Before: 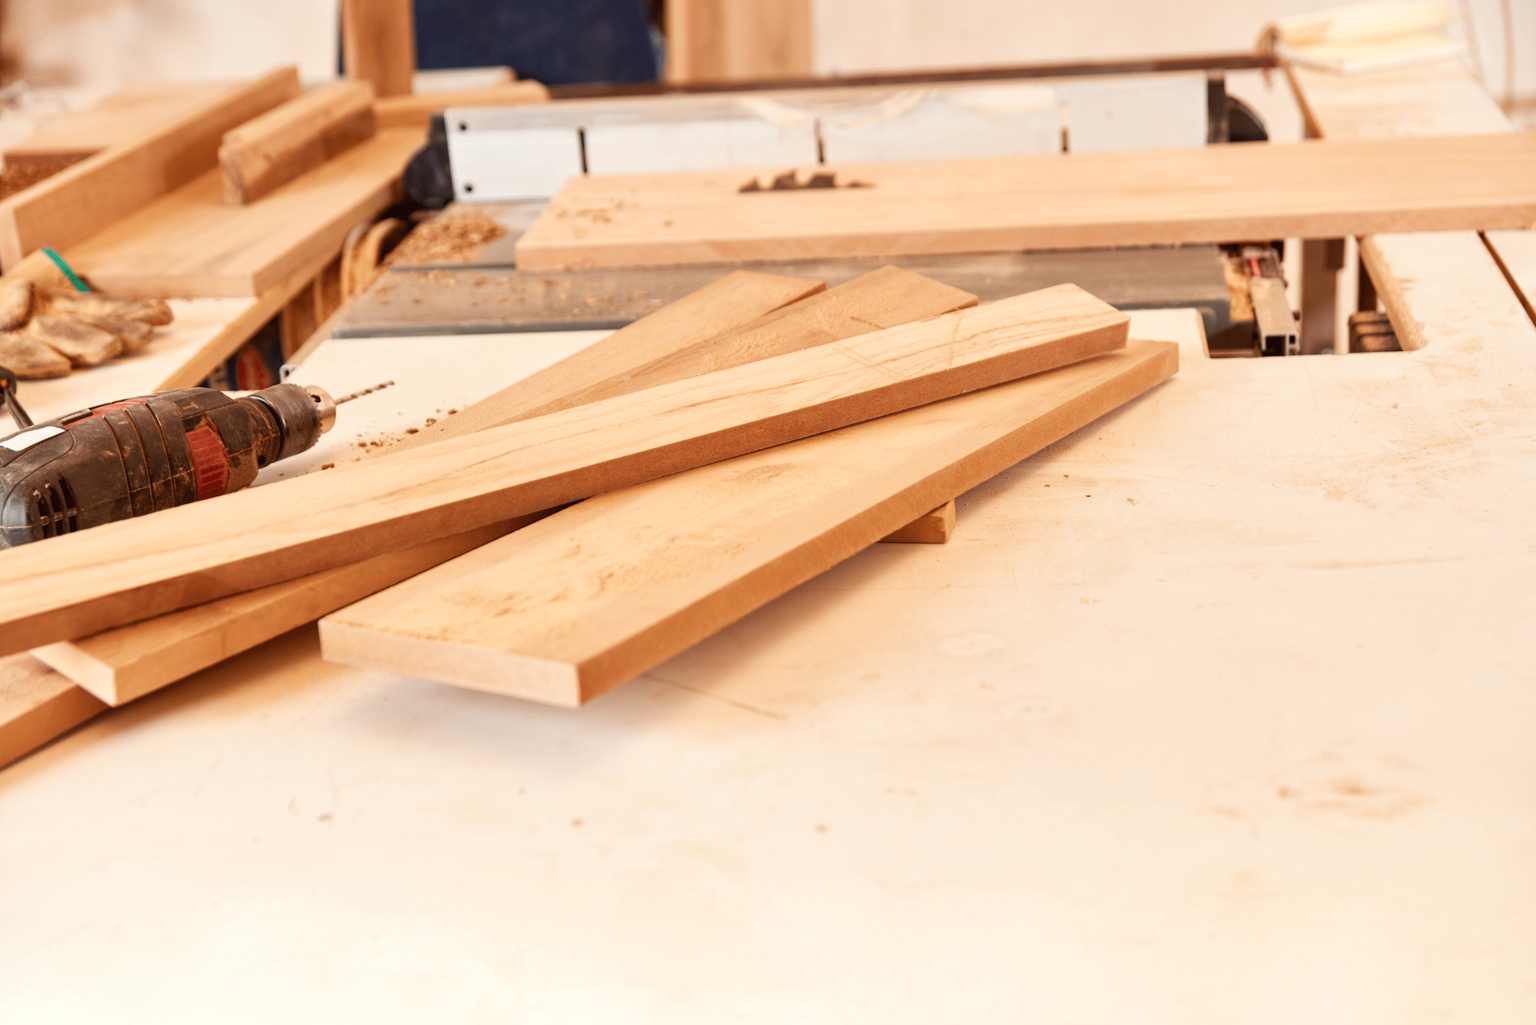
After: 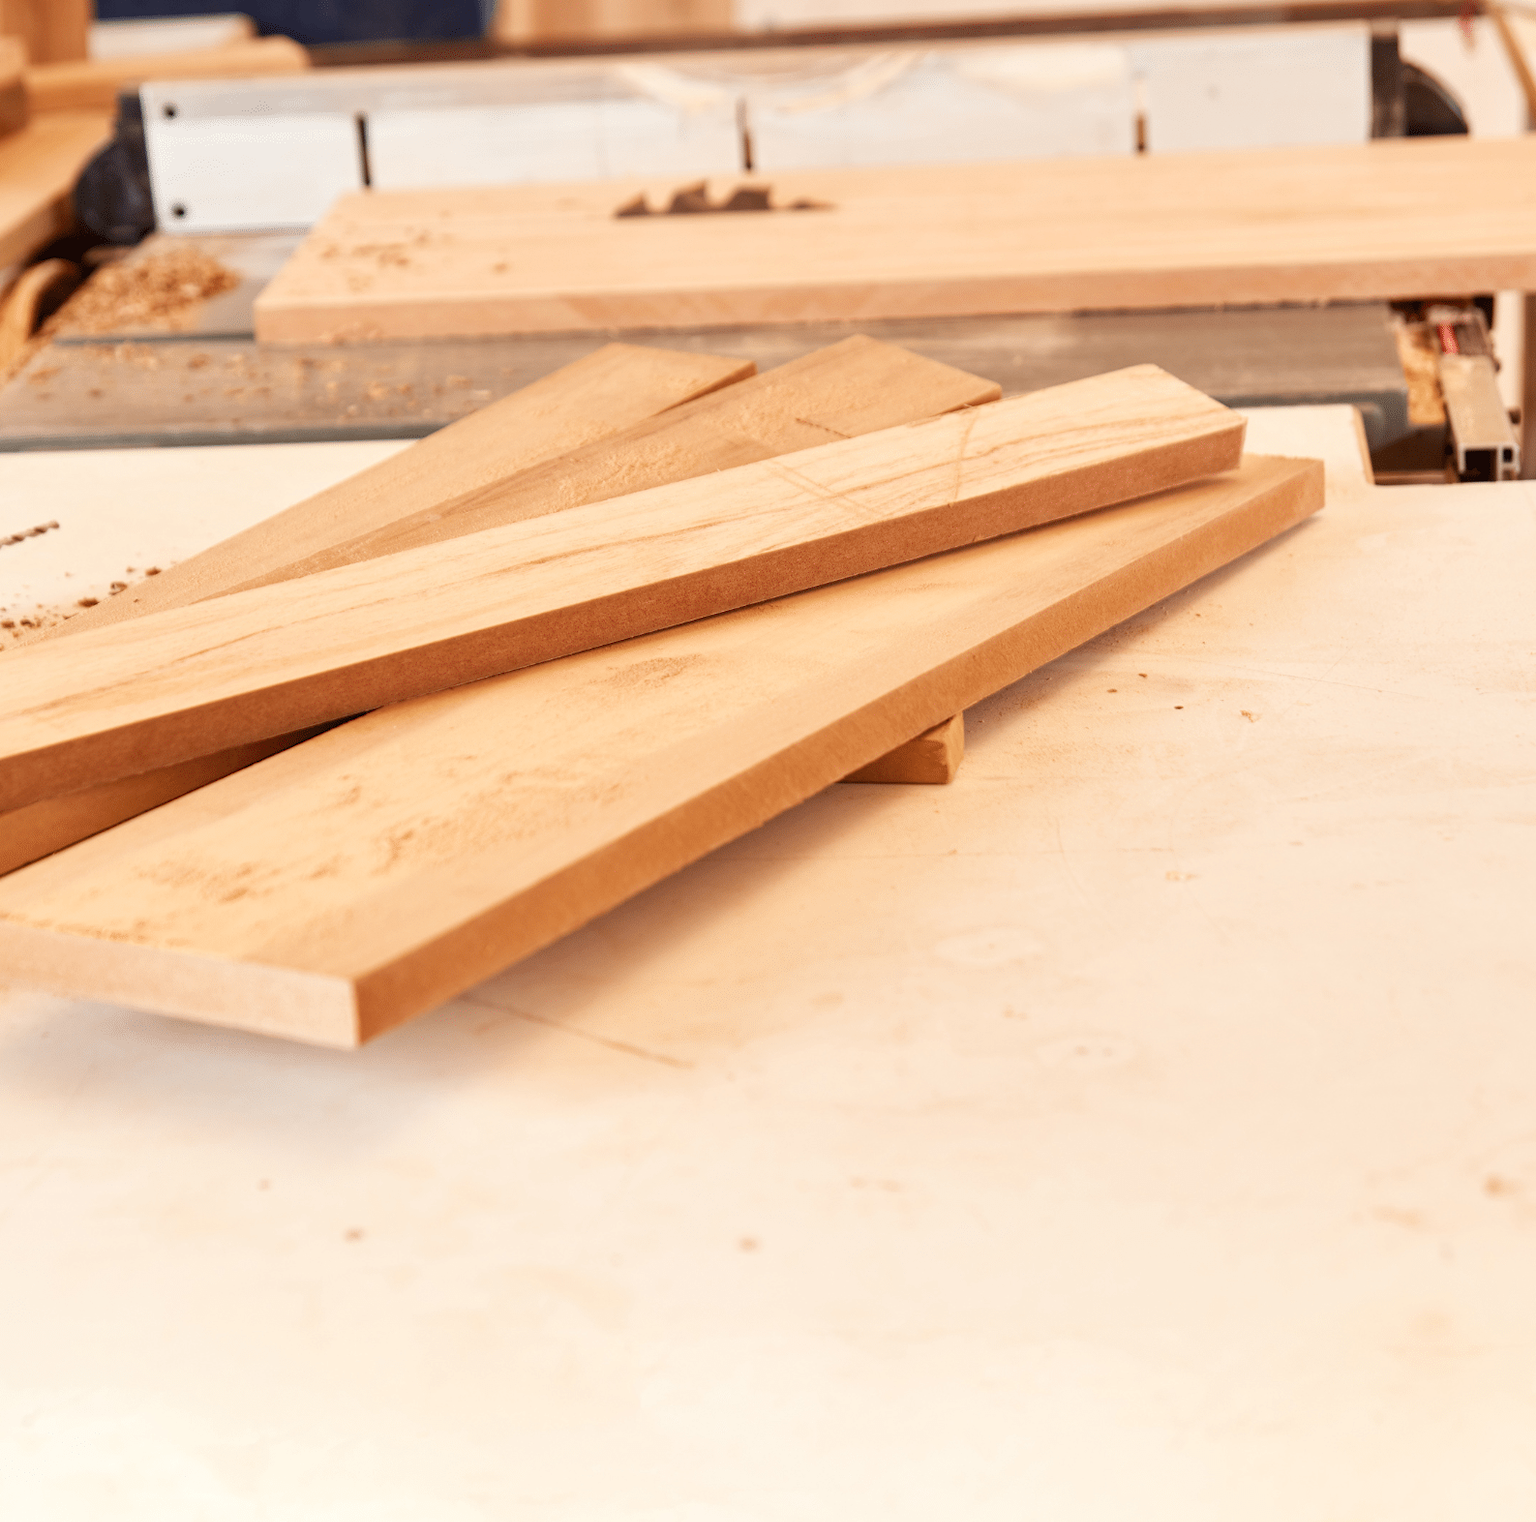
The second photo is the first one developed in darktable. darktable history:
crop and rotate: left 23.298%, top 5.625%, right 14.708%, bottom 2.304%
